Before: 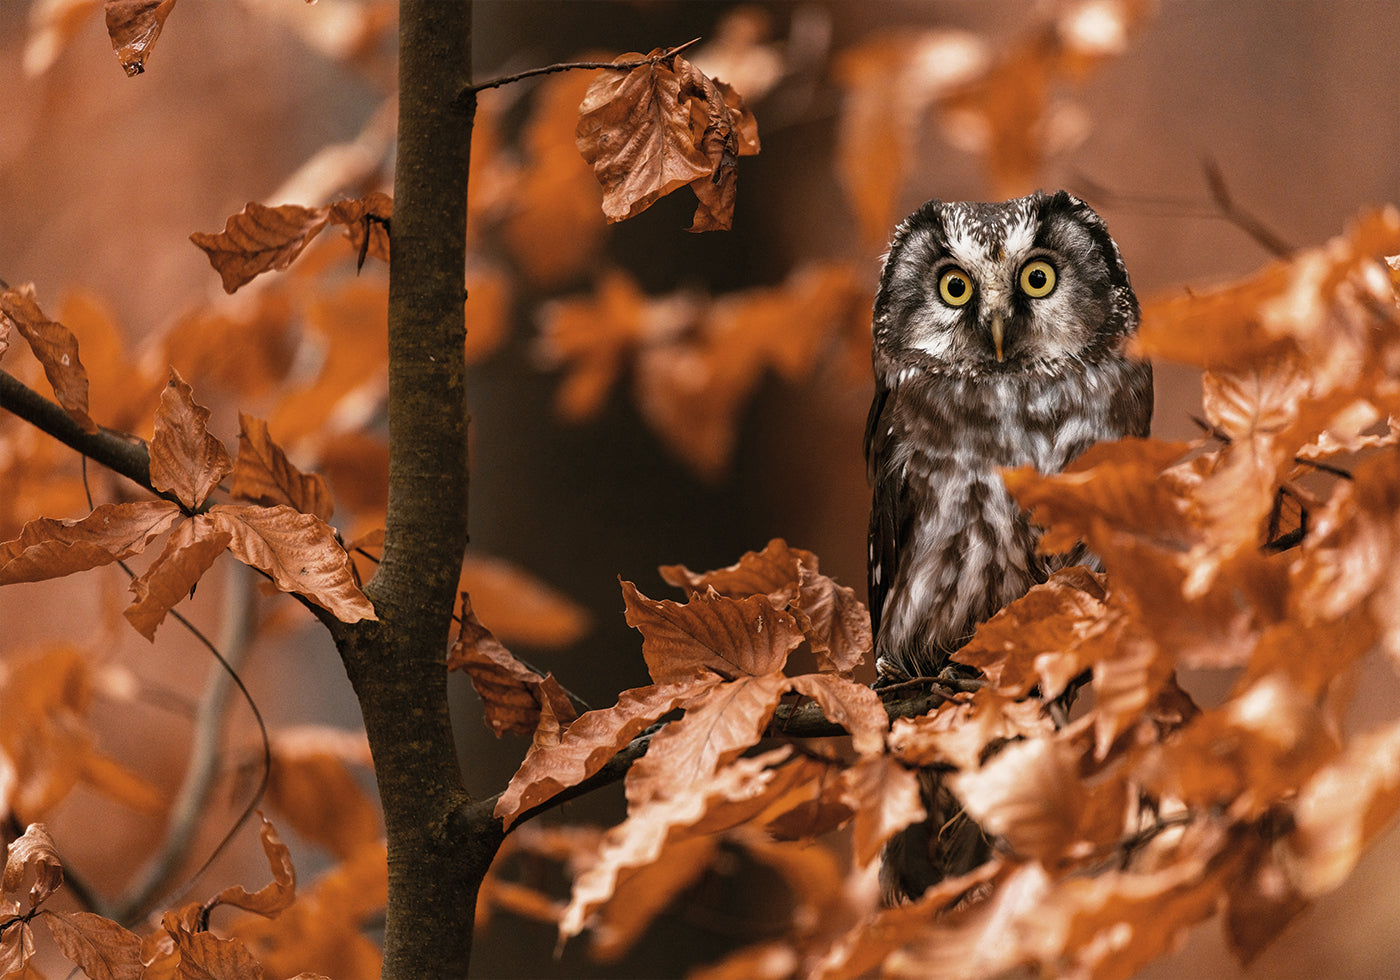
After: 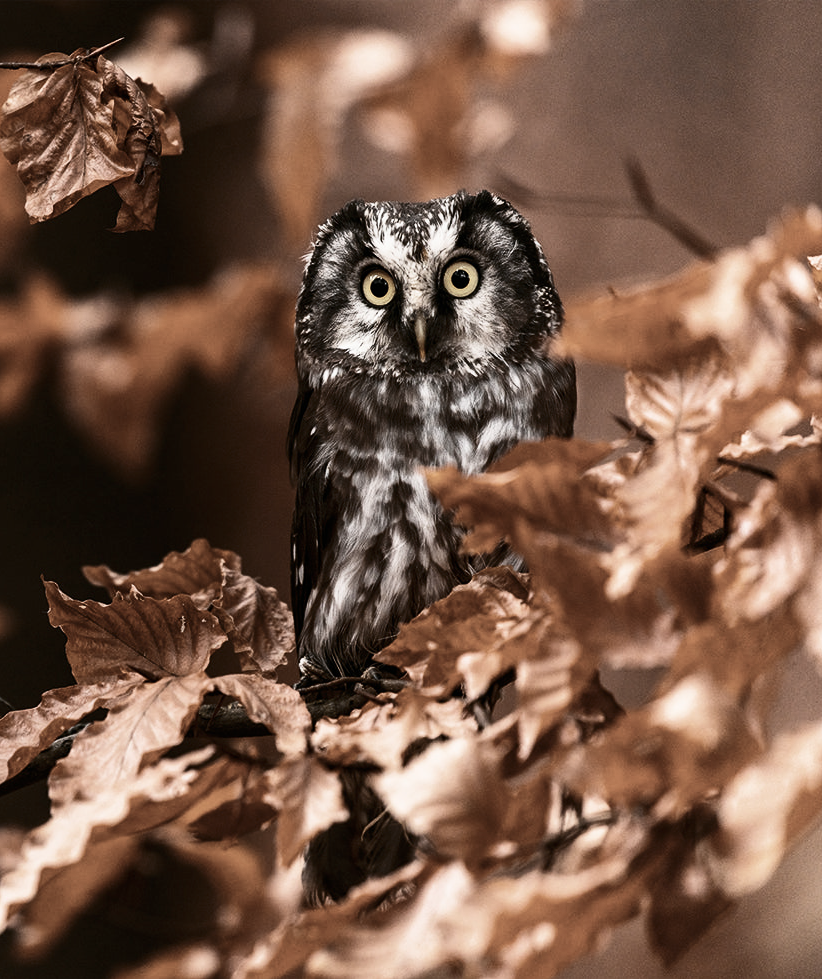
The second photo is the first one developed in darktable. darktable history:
color zones: curves: ch1 [(0, 0.292) (0.001, 0.292) (0.2, 0.264) (0.4, 0.248) (0.6, 0.248) (0.8, 0.264) (0.999, 0.292) (1, 0.292)]
contrast brightness saturation: contrast 0.293
crop: left 41.282%
